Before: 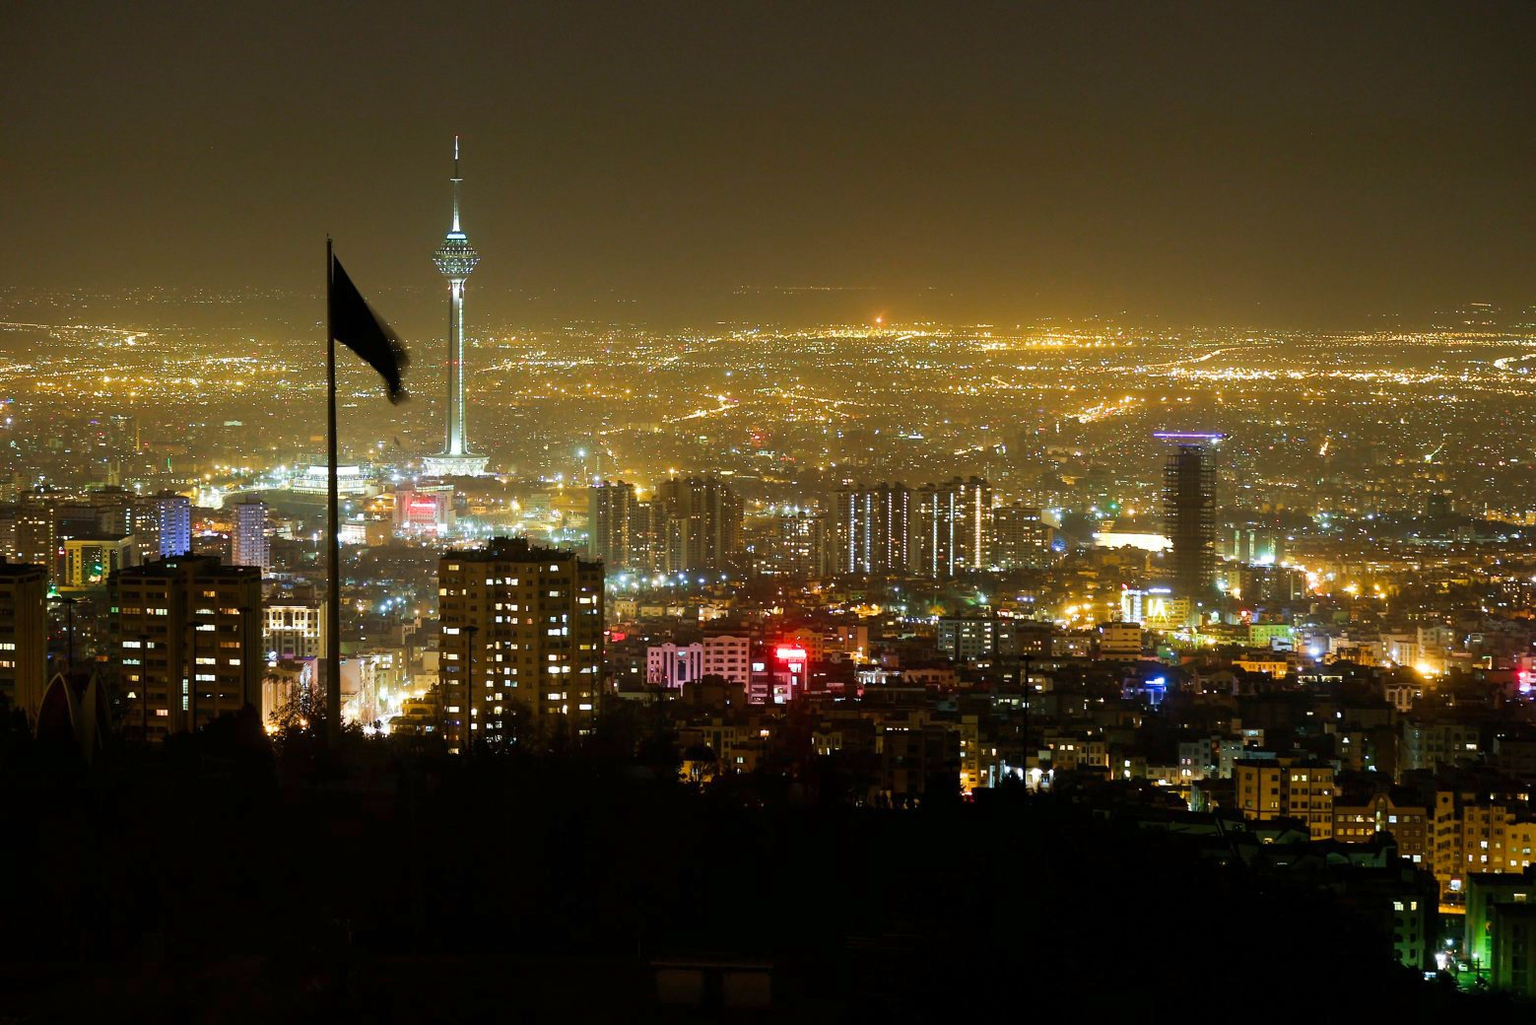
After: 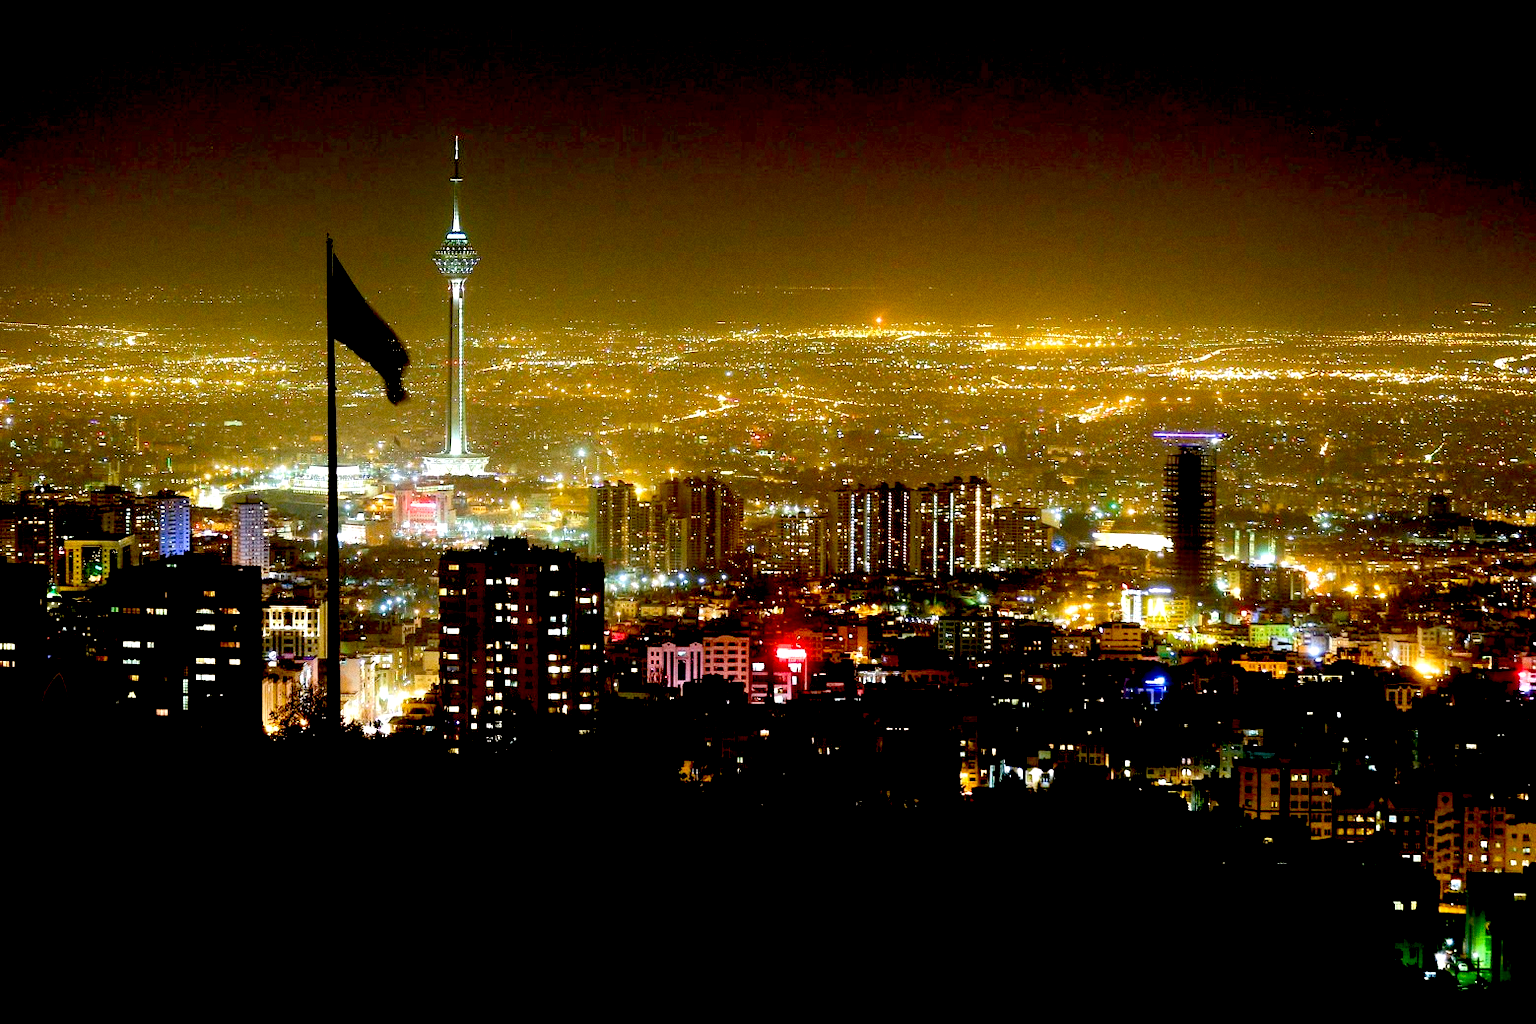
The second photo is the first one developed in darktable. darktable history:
exposure: black level correction 0.04, exposure 0.5 EV, compensate highlight preservation false
grain: coarseness 0.47 ISO
